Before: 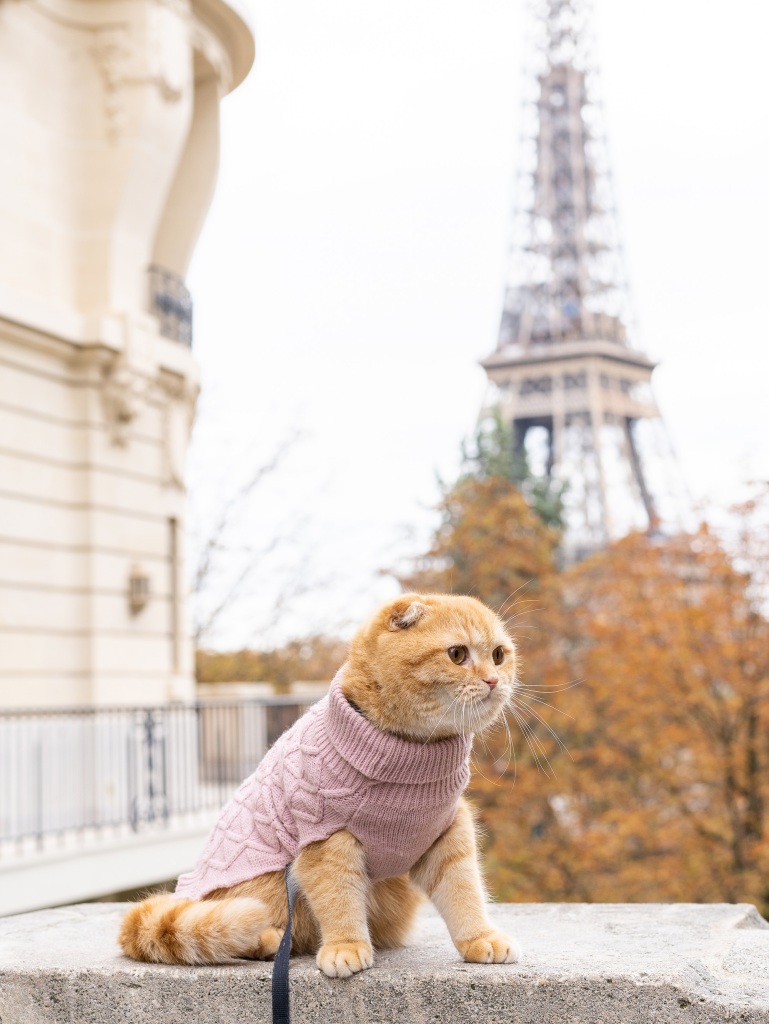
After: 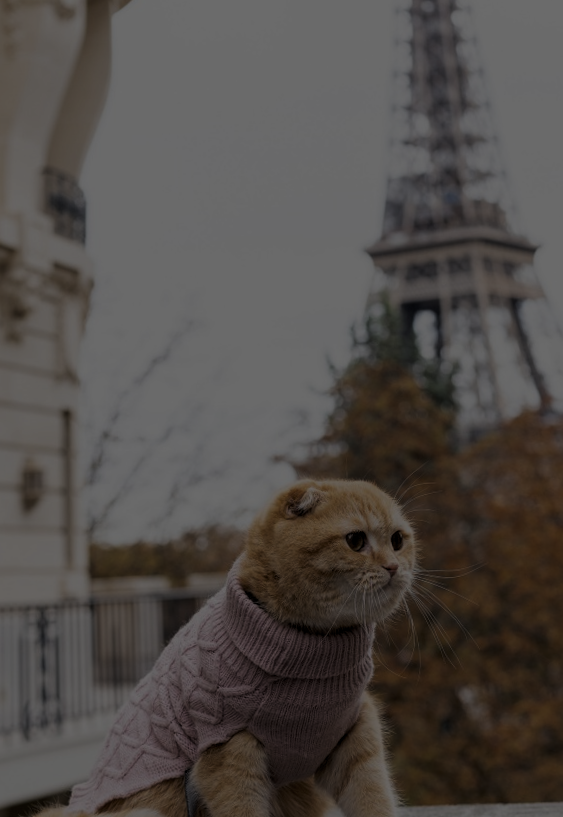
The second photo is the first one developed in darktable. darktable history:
rotate and perspective: rotation -1.68°, lens shift (vertical) -0.146, crop left 0.049, crop right 0.912, crop top 0.032, crop bottom 0.96
crop: left 11.225%, top 5.381%, right 9.565%, bottom 10.314%
exposure: exposure -2.446 EV, compensate highlight preservation false
levels: levels [0.044, 0.475, 0.791]
rgb curve: curves: ch0 [(0, 0) (0.175, 0.154) (0.785, 0.663) (1, 1)]
